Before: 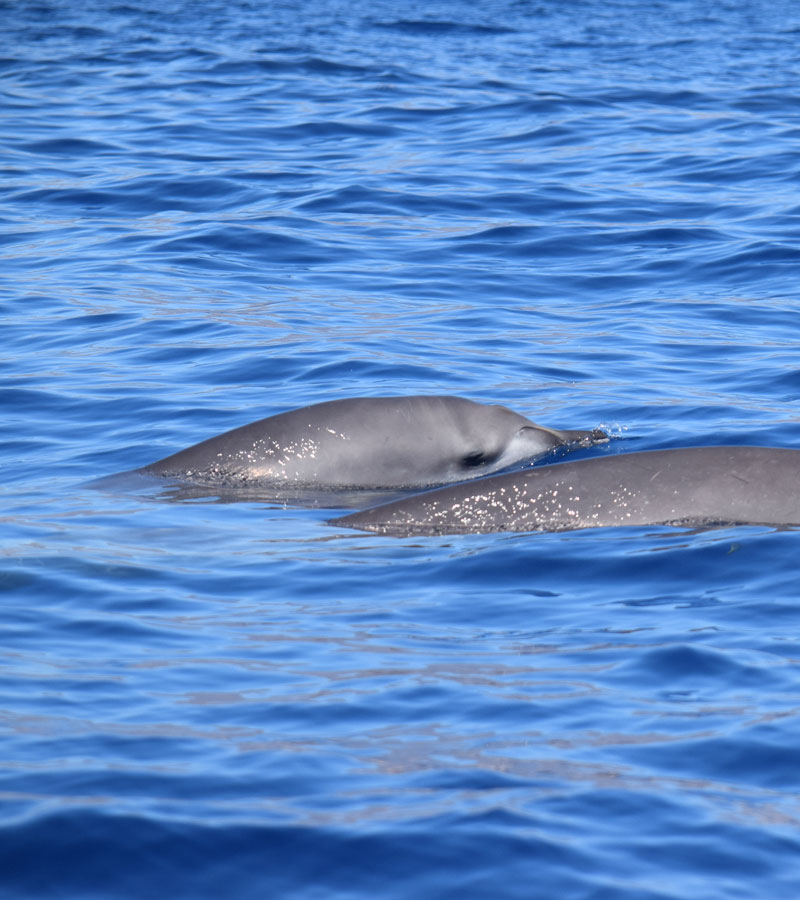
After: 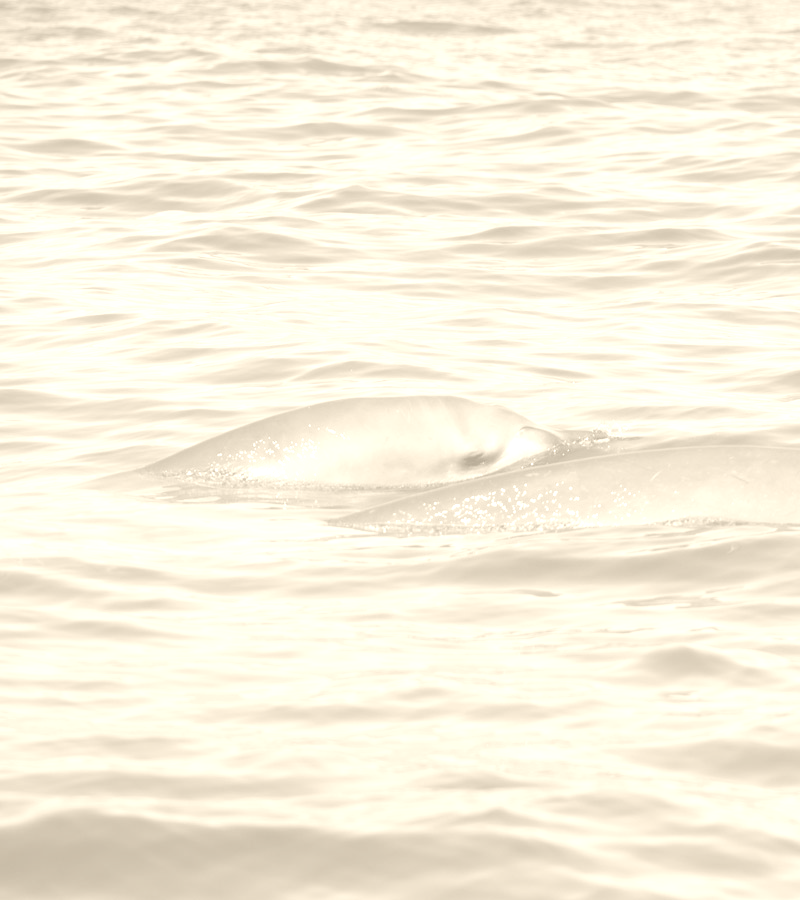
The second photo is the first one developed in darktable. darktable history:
white balance: red 0.984, blue 1.059
colorize: hue 36°, saturation 71%, lightness 80.79%
